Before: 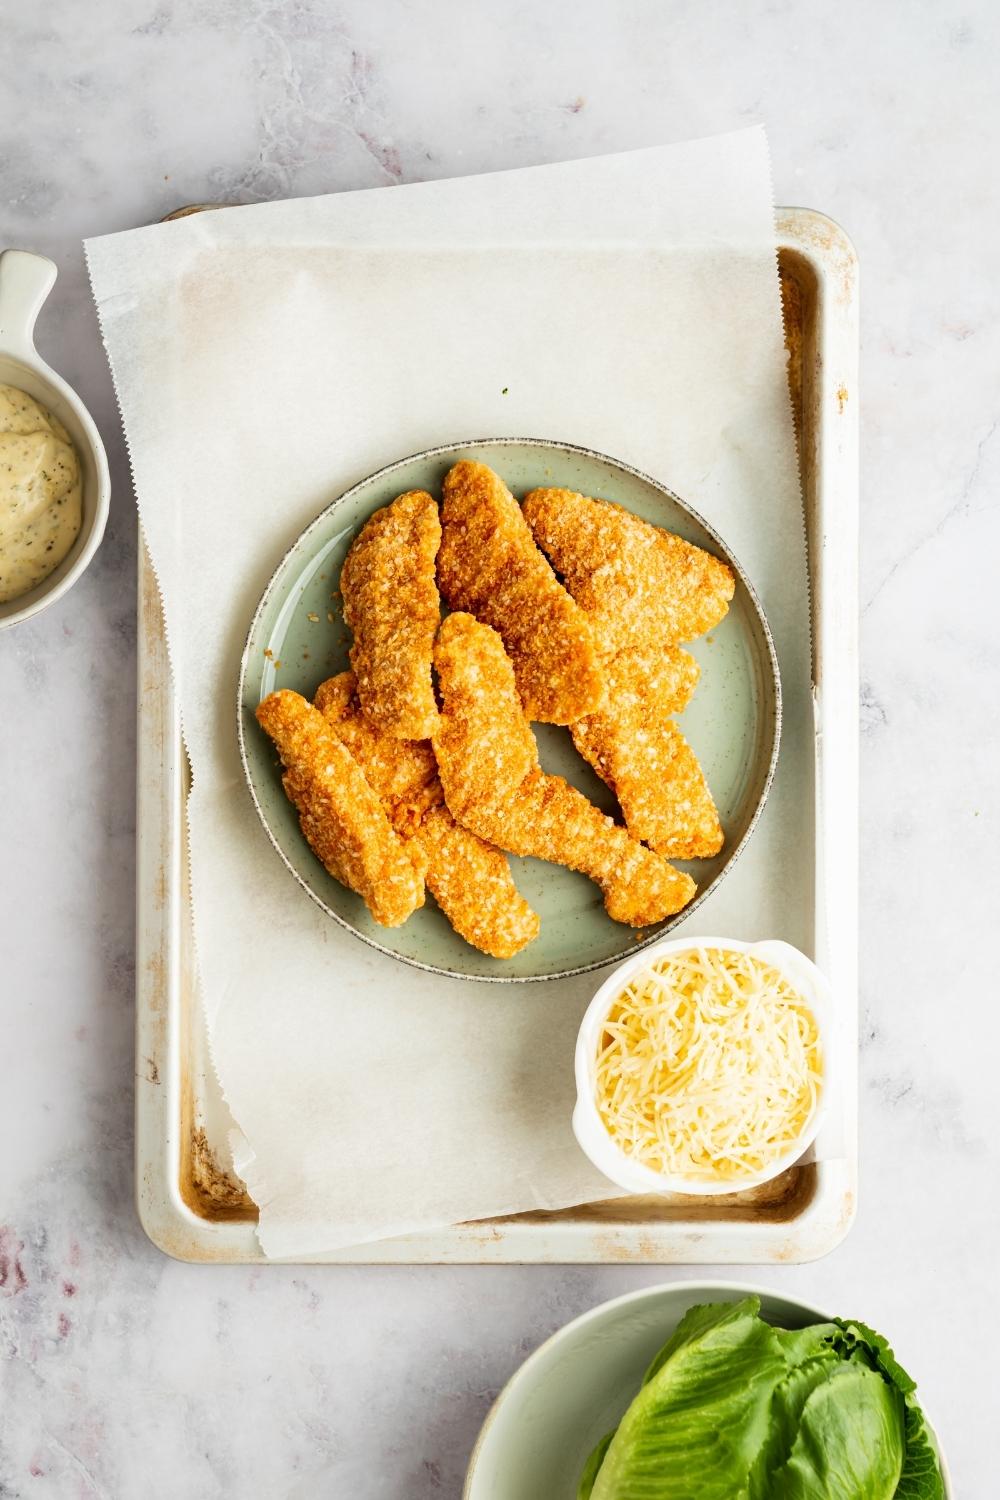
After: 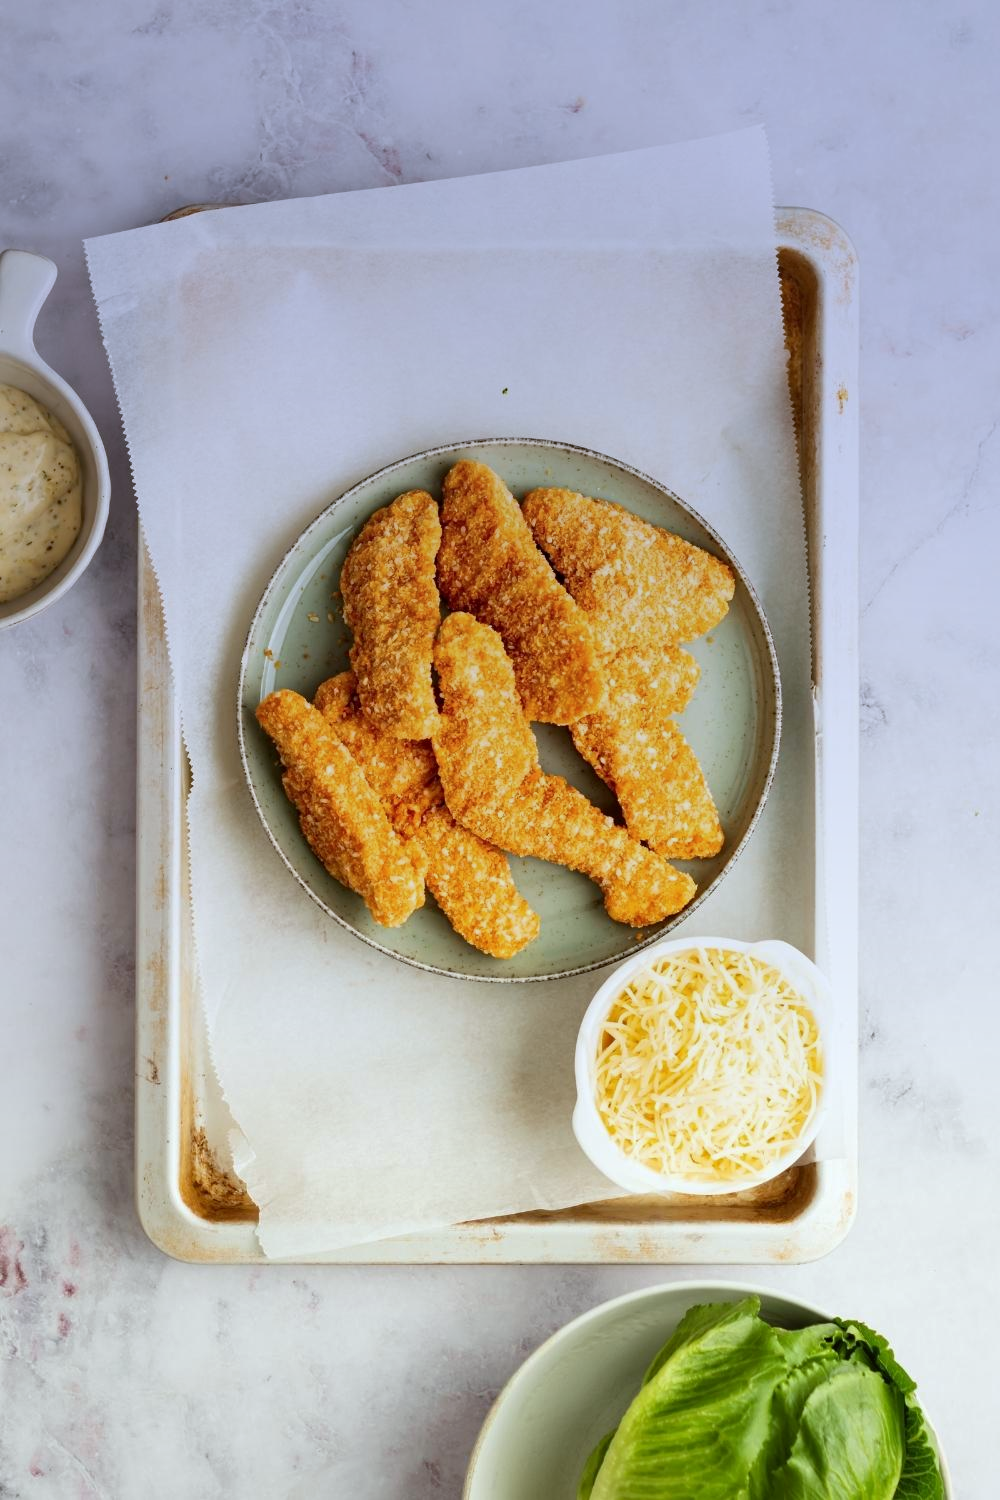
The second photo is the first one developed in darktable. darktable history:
graduated density: hue 238.83°, saturation 50%
shadows and highlights: radius 125.46, shadows 21.19, highlights -21.19, low approximation 0.01
color correction: highlights a* -2.73, highlights b* -2.09, shadows a* 2.41, shadows b* 2.73
